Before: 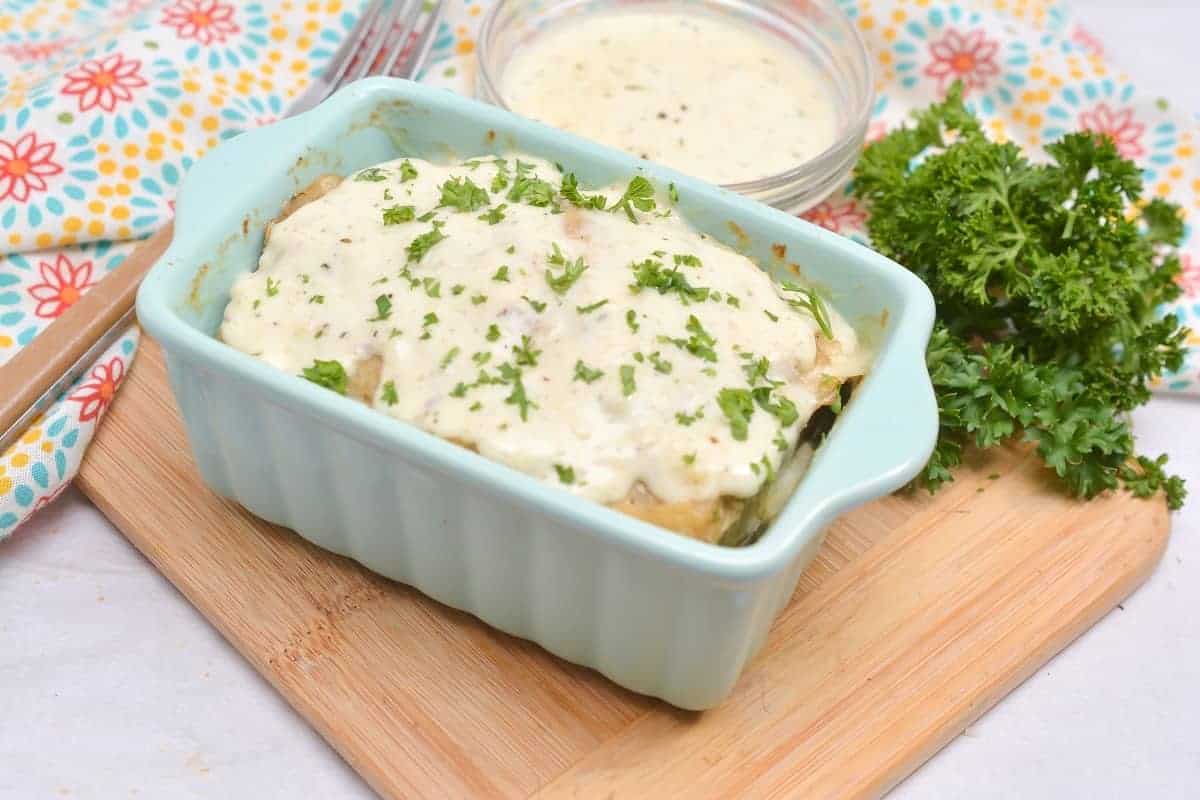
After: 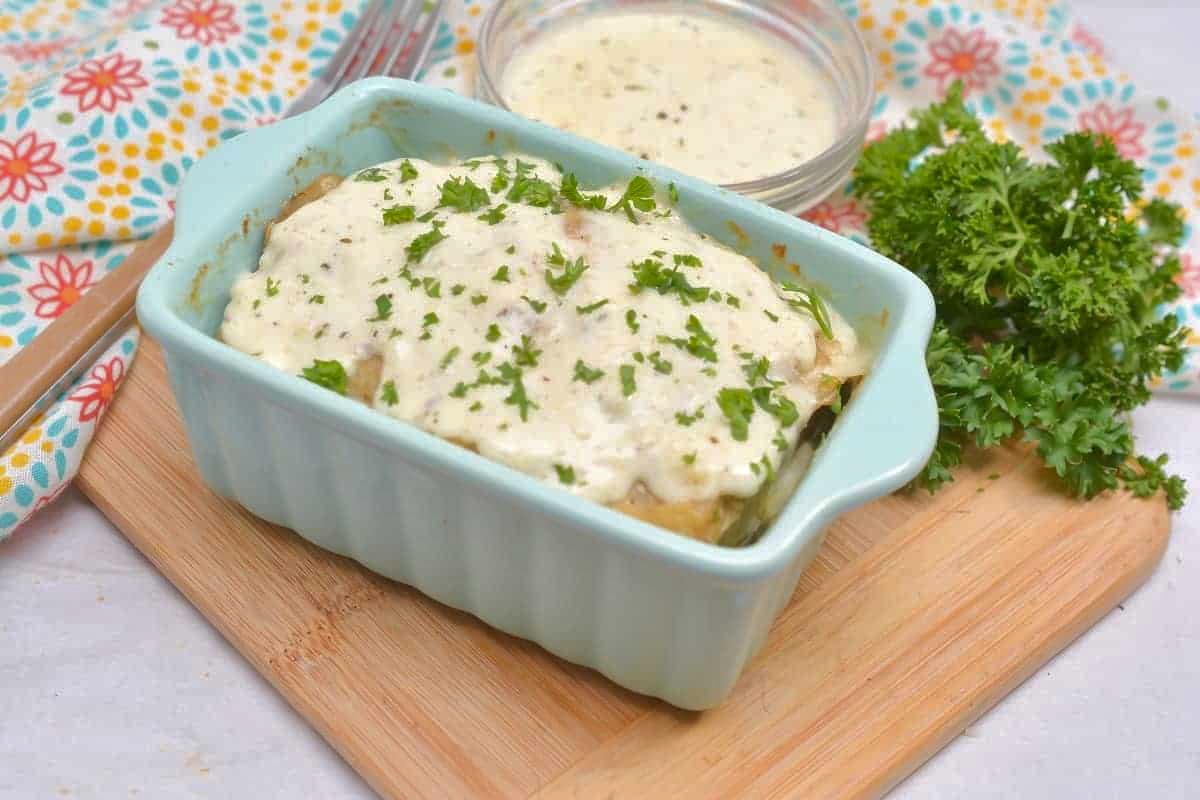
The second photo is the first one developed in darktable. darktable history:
tone equalizer: edges refinement/feathering 500, mask exposure compensation -1.57 EV, preserve details no
exposure: black level correction 0.002, compensate highlight preservation false
shadows and highlights: on, module defaults
